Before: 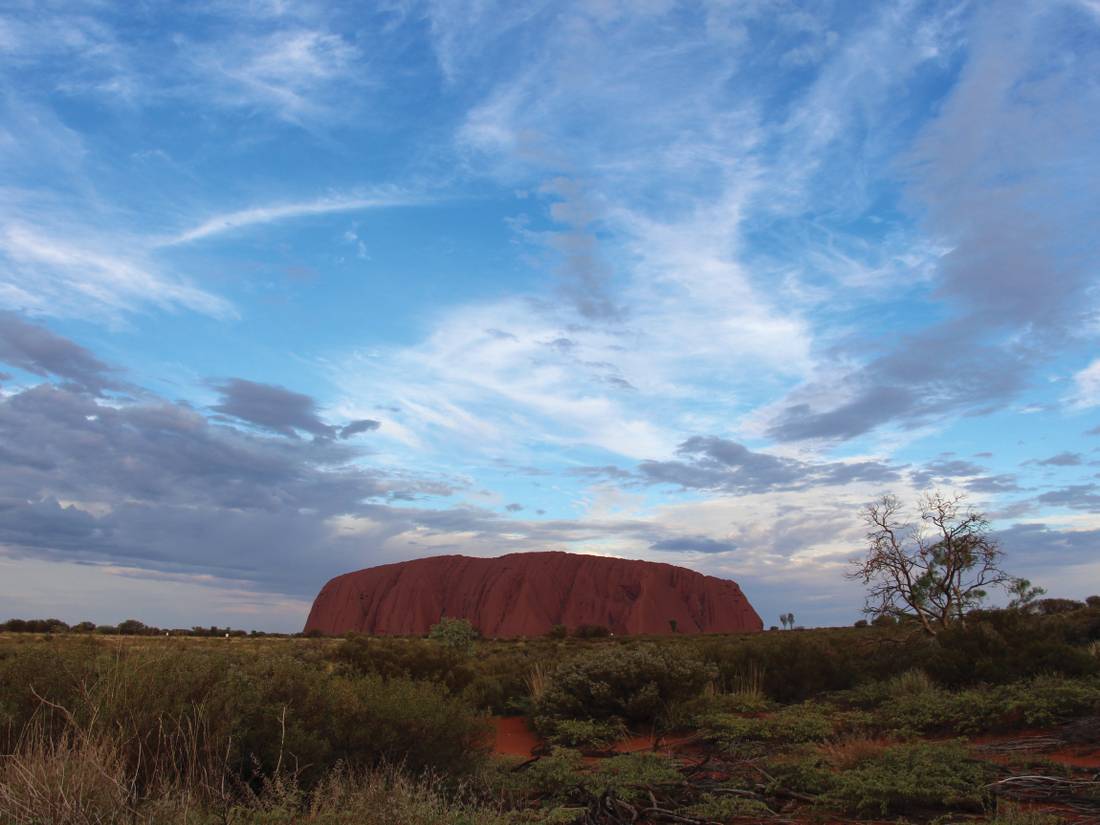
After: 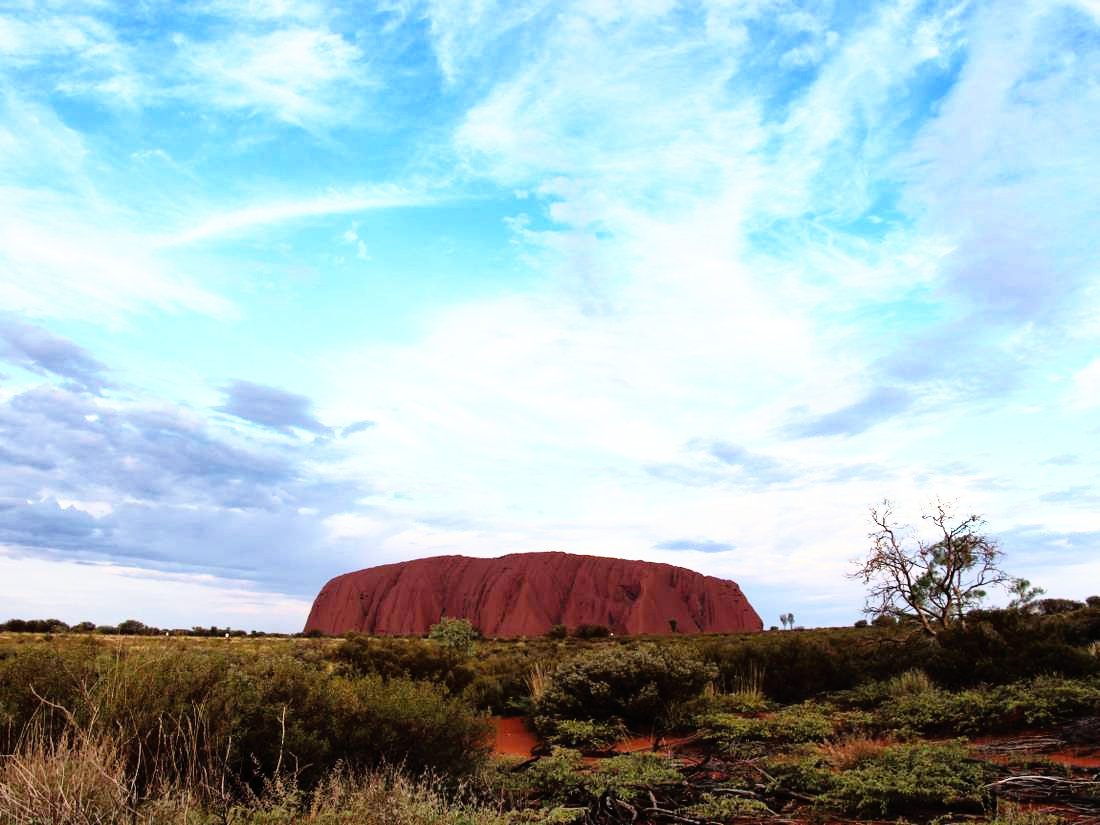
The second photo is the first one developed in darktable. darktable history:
shadows and highlights: shadows 34.08, highlights -35.13, soften with gaussian
tone curve: curves: ch0 [(0, 0) (0.003, 0.001) (0.011, 0.005) (0.025, 0.011) (0.044, 0.02) (0.069, 0.031) (0.1, 0.045) (0.136, 0.078) (0.177, 0.124) (0.224, 0.18) (0.277, 0.245) (0.335, 0.315) (0.399, 0.393) (0.468, 0.477) (0.543, 0.569) (0.623, 0.666) (0.709, 0.771) (0.801, 0.871) (0.898, 0.965) (1, 1)], color space Lab, linked channels
base curve: curves: ch0 [(0, 0) (0.012, 0.01) (0.073, 0.168) (0.31, 0.711) (0.645, 0.957) (1, 1)], preserve colors none
